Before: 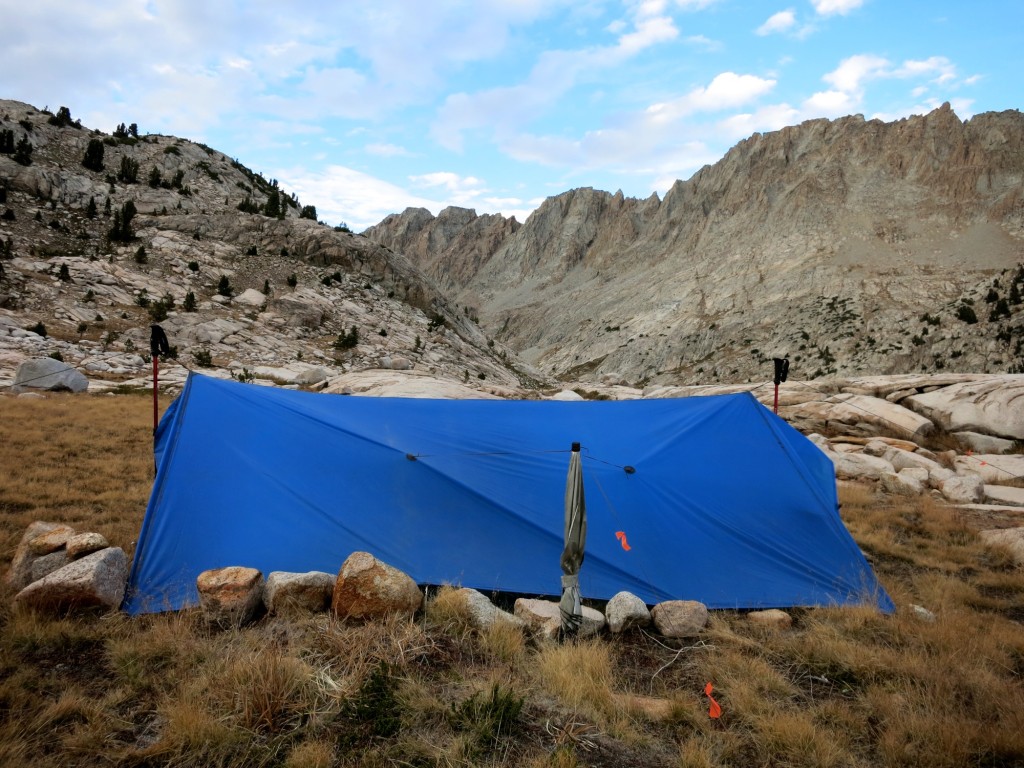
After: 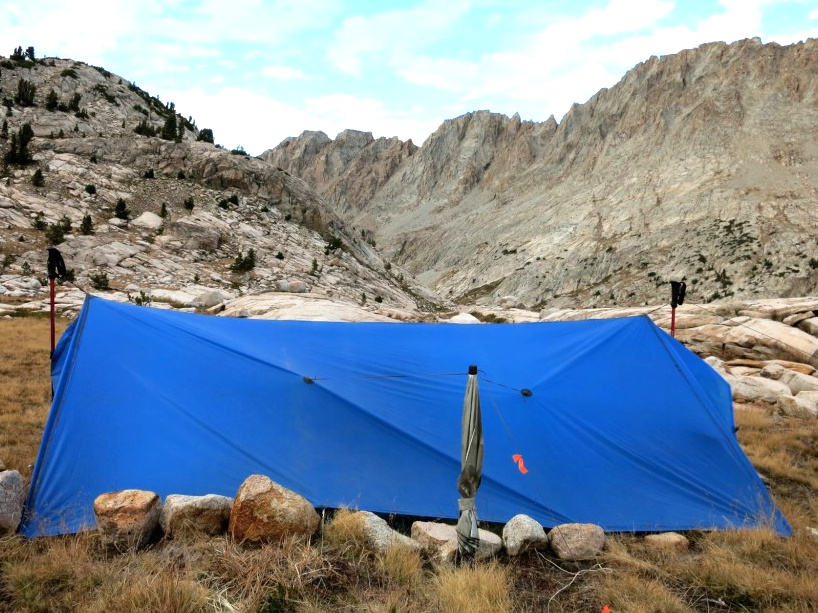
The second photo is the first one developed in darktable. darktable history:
exposure: black level correction 0, exposure 0.6 EV, compensate exposure bias true, compensate highlight preservation false
crop and rotate: left 10.071%, top 10.071%, right 10.02%, bottom 10.02%
